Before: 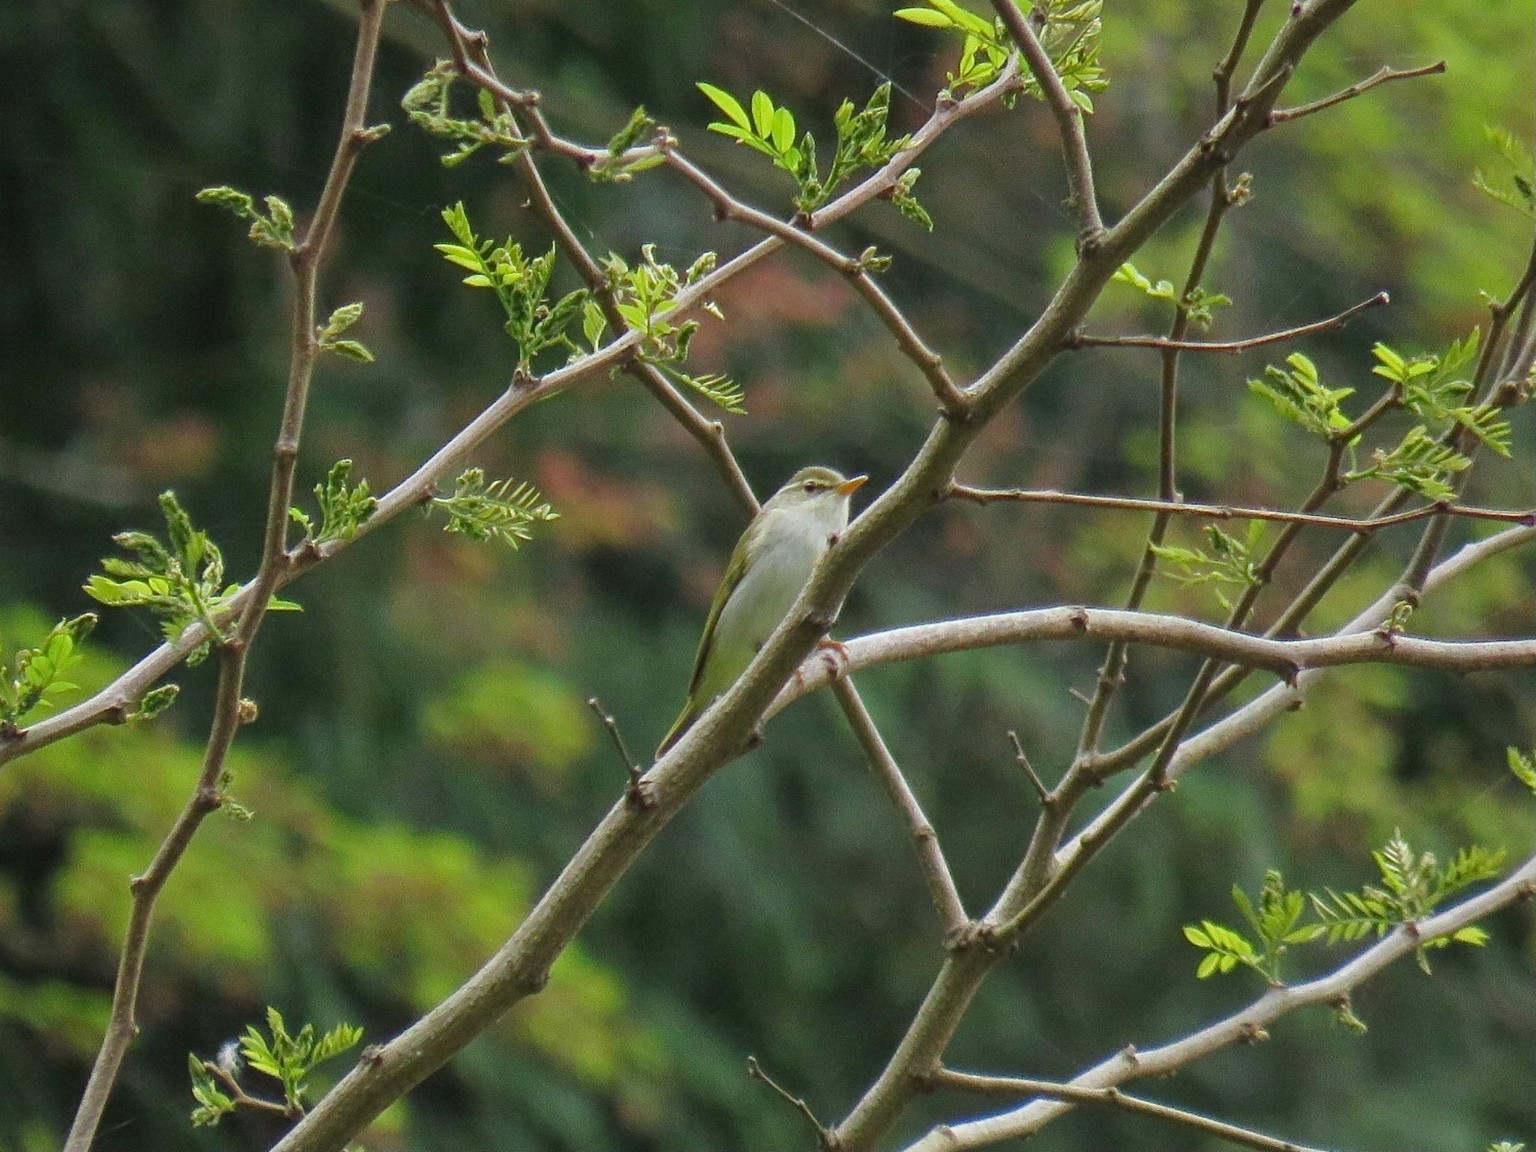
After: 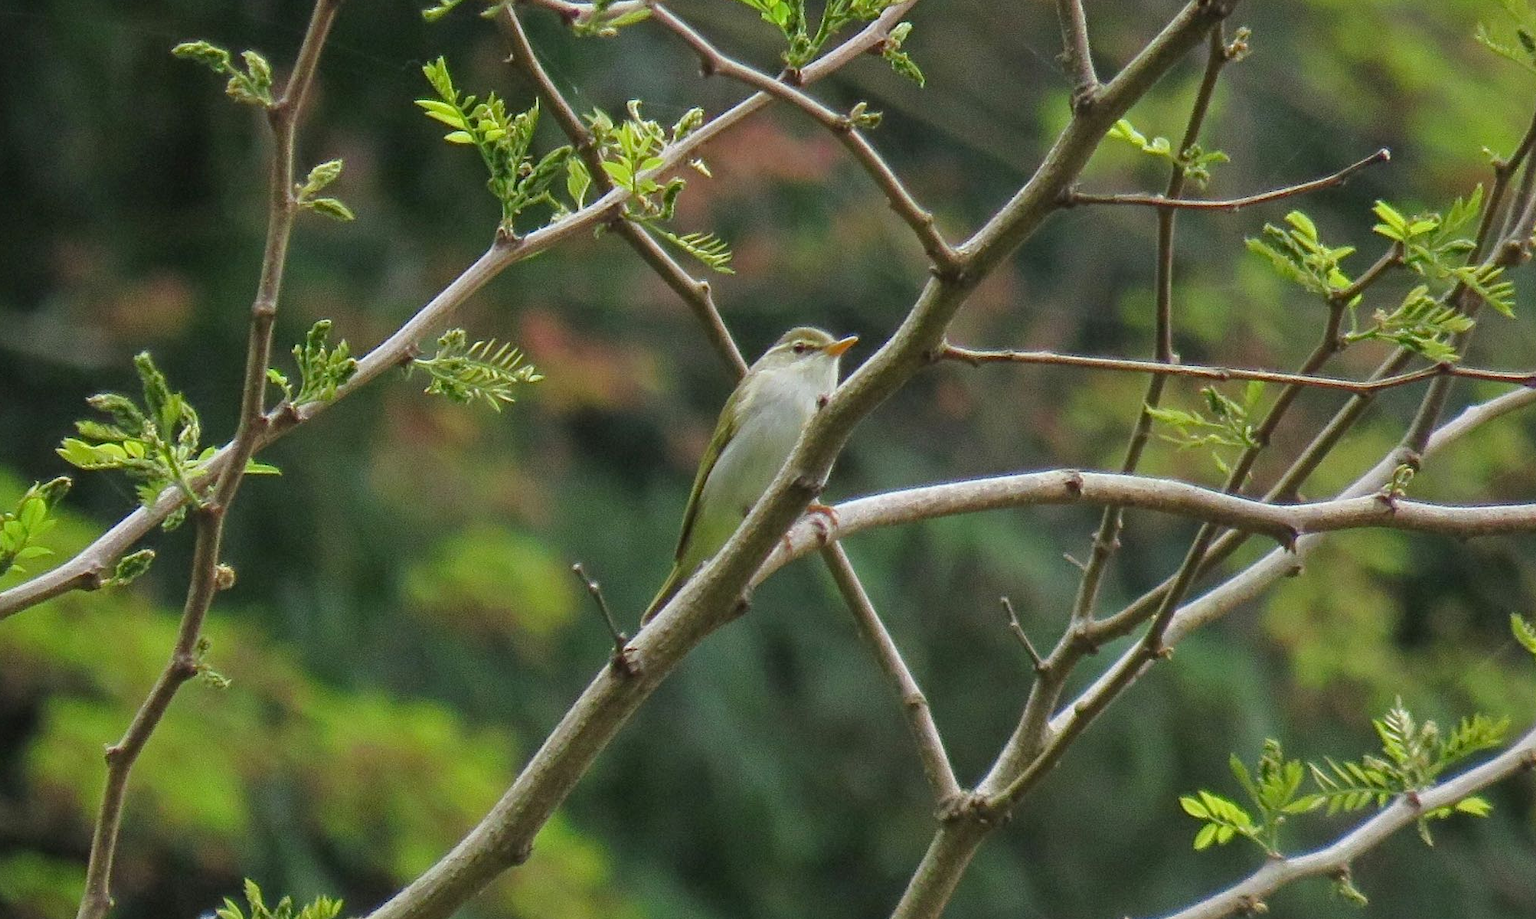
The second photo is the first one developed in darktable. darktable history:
crop and rotate: left 1.809%, top 12.745%, right 0.221%, bottom 9.024%
local contrast: mode bilateral grid, contrast 9, coarseness 25, detail 115%, midtone range 0.2
